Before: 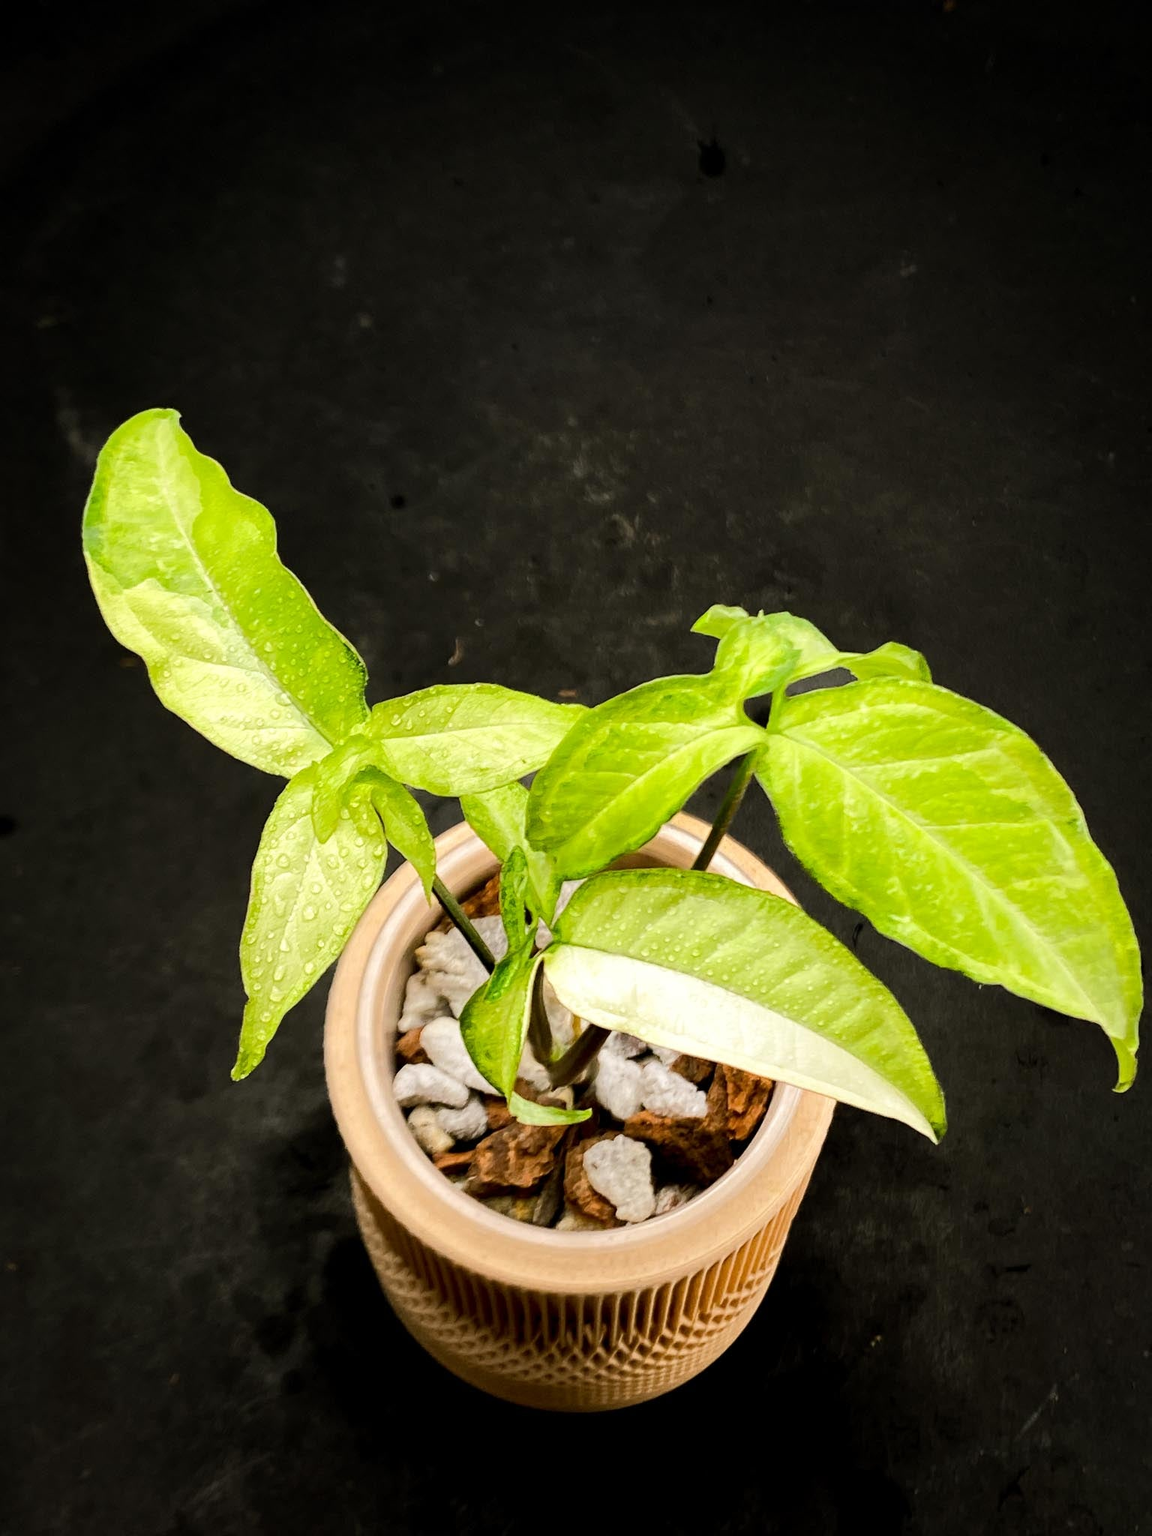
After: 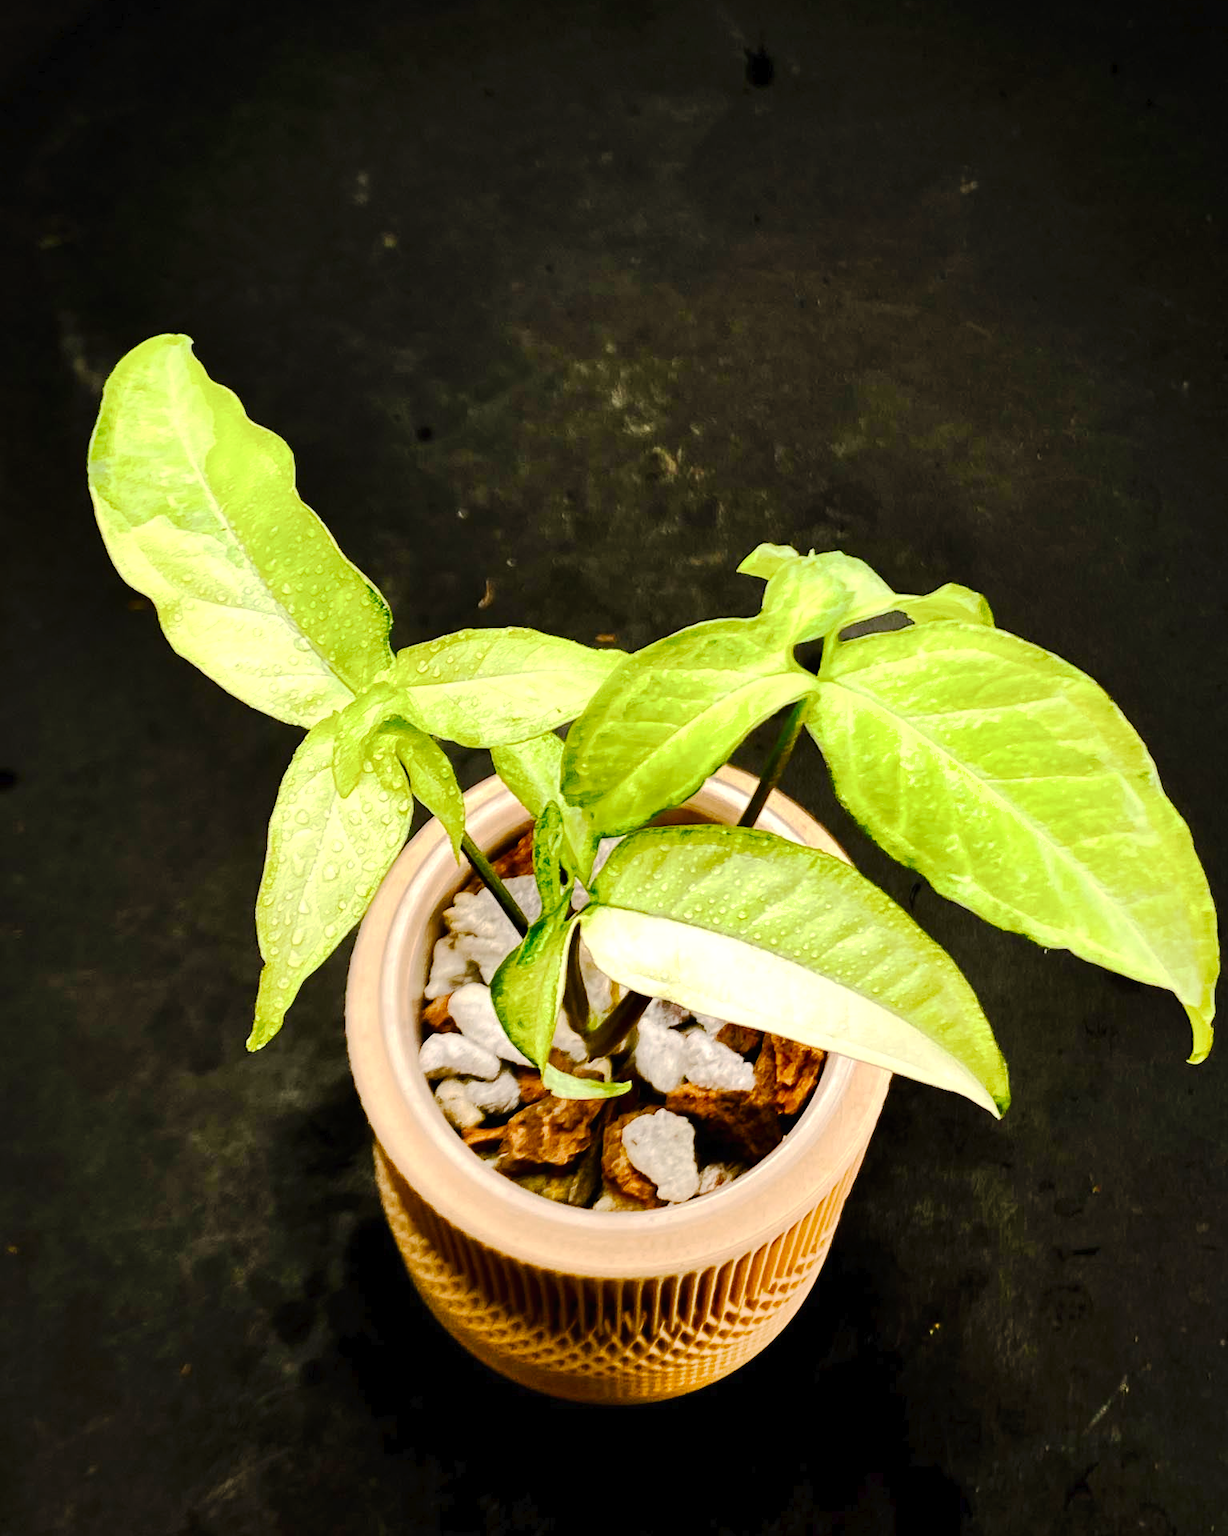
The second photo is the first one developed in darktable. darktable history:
crop and rotate: top 6.25%
color correction: highlights a* 0.816, highlights b* 2.78, saturation 1.1
tone curve: curves: ch0 [(0, 0) (0.003, 0.009) (0.011, 0.013) (0.025, 0.022) (0.044, 0.039) (0.069, 0.055) (0.1, 0.077) (0.136, 0.113) (0.177, 0.158) (0.224, 0.213) (0.277, 0.289) (0.335, 0.367) (0.399, 0.451) (0.468, 0.532) (0.543, 0.615) (0.623, 0.696) (0.709, 0.755) (0.801, 0.818) (0.898, 0.893) (1, 1)], preserve colors none
color balance rgb: linear chroma grading › shadows 32%, linear chroma grading › global chroma -2%, linear chroma grading › mid-tones 4%, perceptual saturation grading › global saturation -2%, perceptual saturation grading › highlights -8%, perceptual saturation grading › mid-tones 8%, perceptual saturation grading › shadows 4%, perceptual brilliance grading › highlights 8%, perceptual brilliance grading › mid-tones 4%, perceptual brilliance grading › shadows 2%, global vibrance 16%, saturation formula JzAzBz (2021)
shadows and highlights: soften with gaussian
